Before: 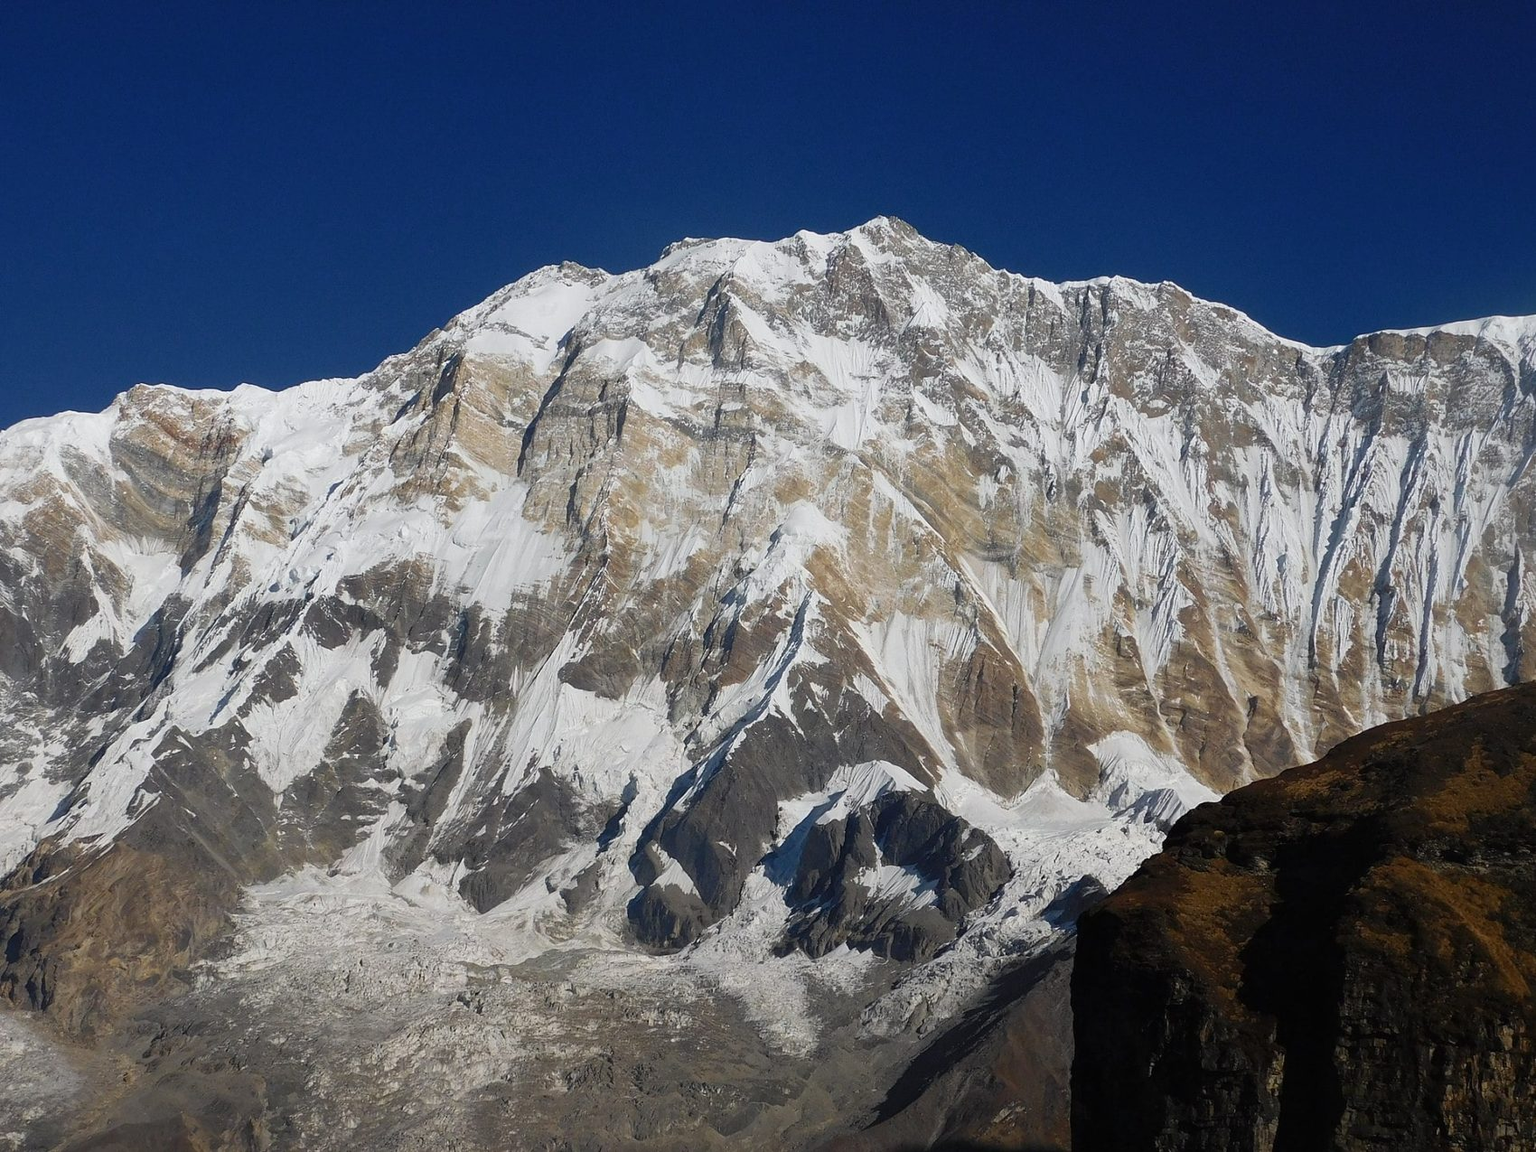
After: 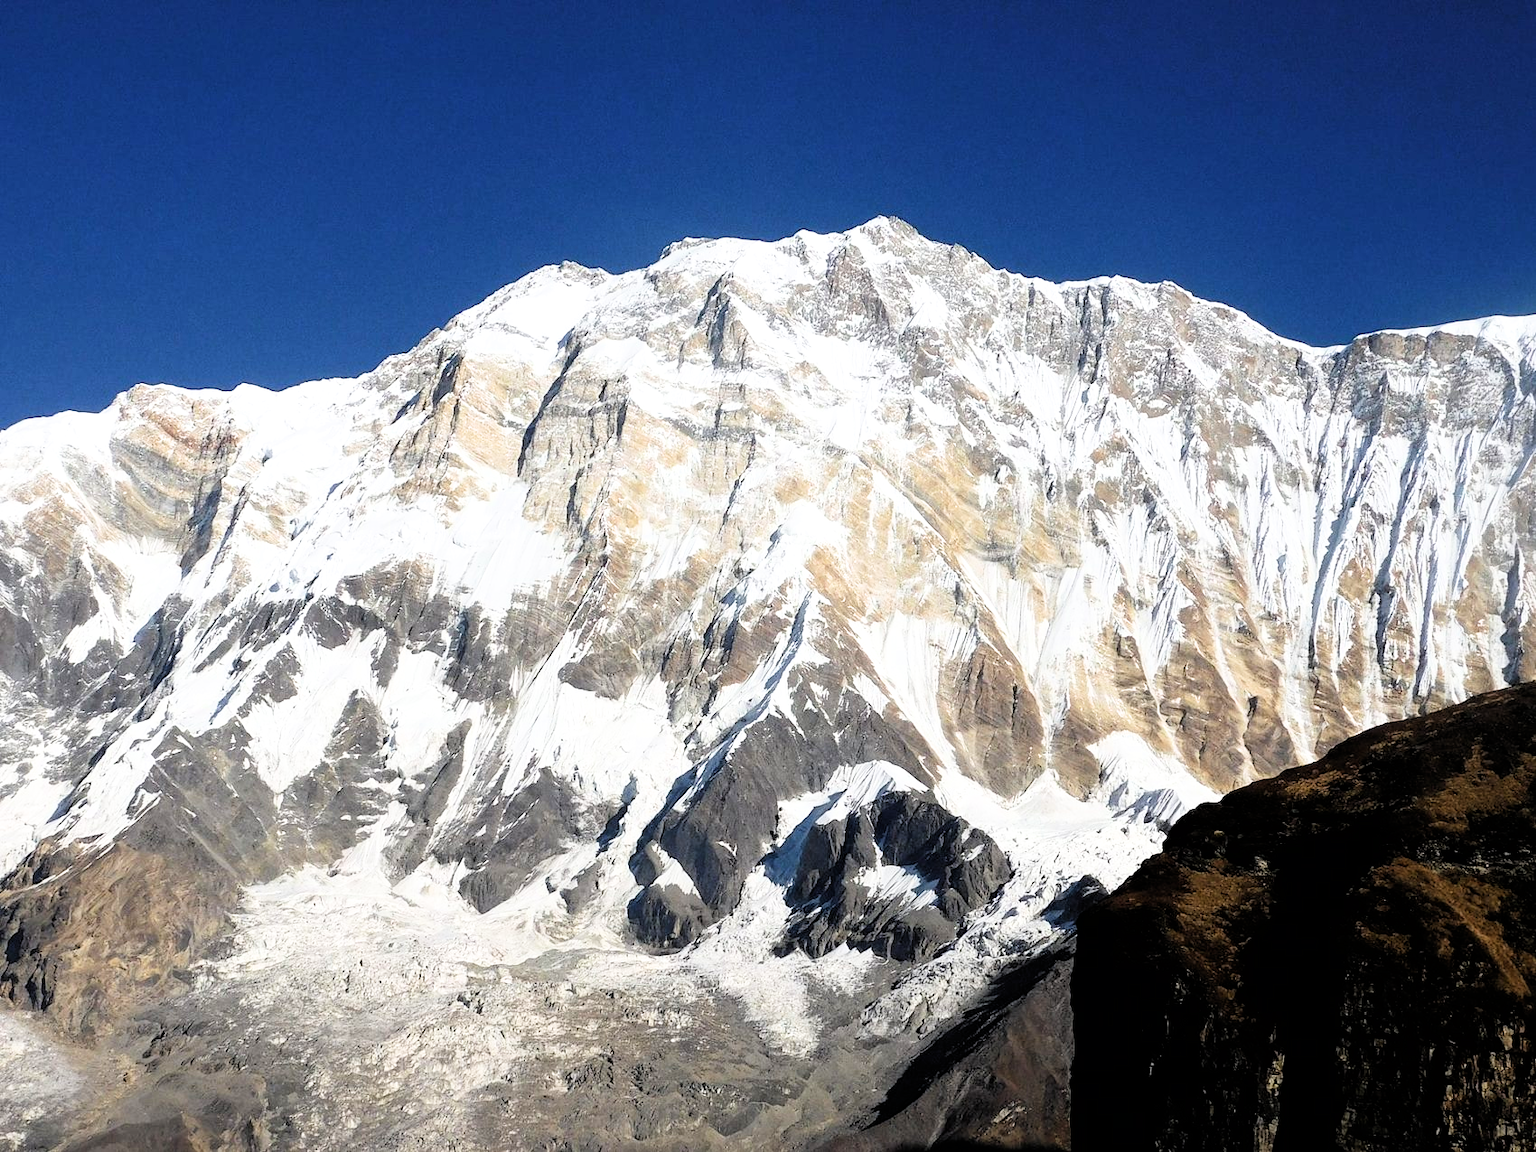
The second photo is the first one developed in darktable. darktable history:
exposure: black level correction 0, exposure 1.2 EV, compensate highlight preservation false
filmic rgb: black relative exposure -4 EV, white relative exposure 3 EV, hardness 3.02, contrast 1.4
